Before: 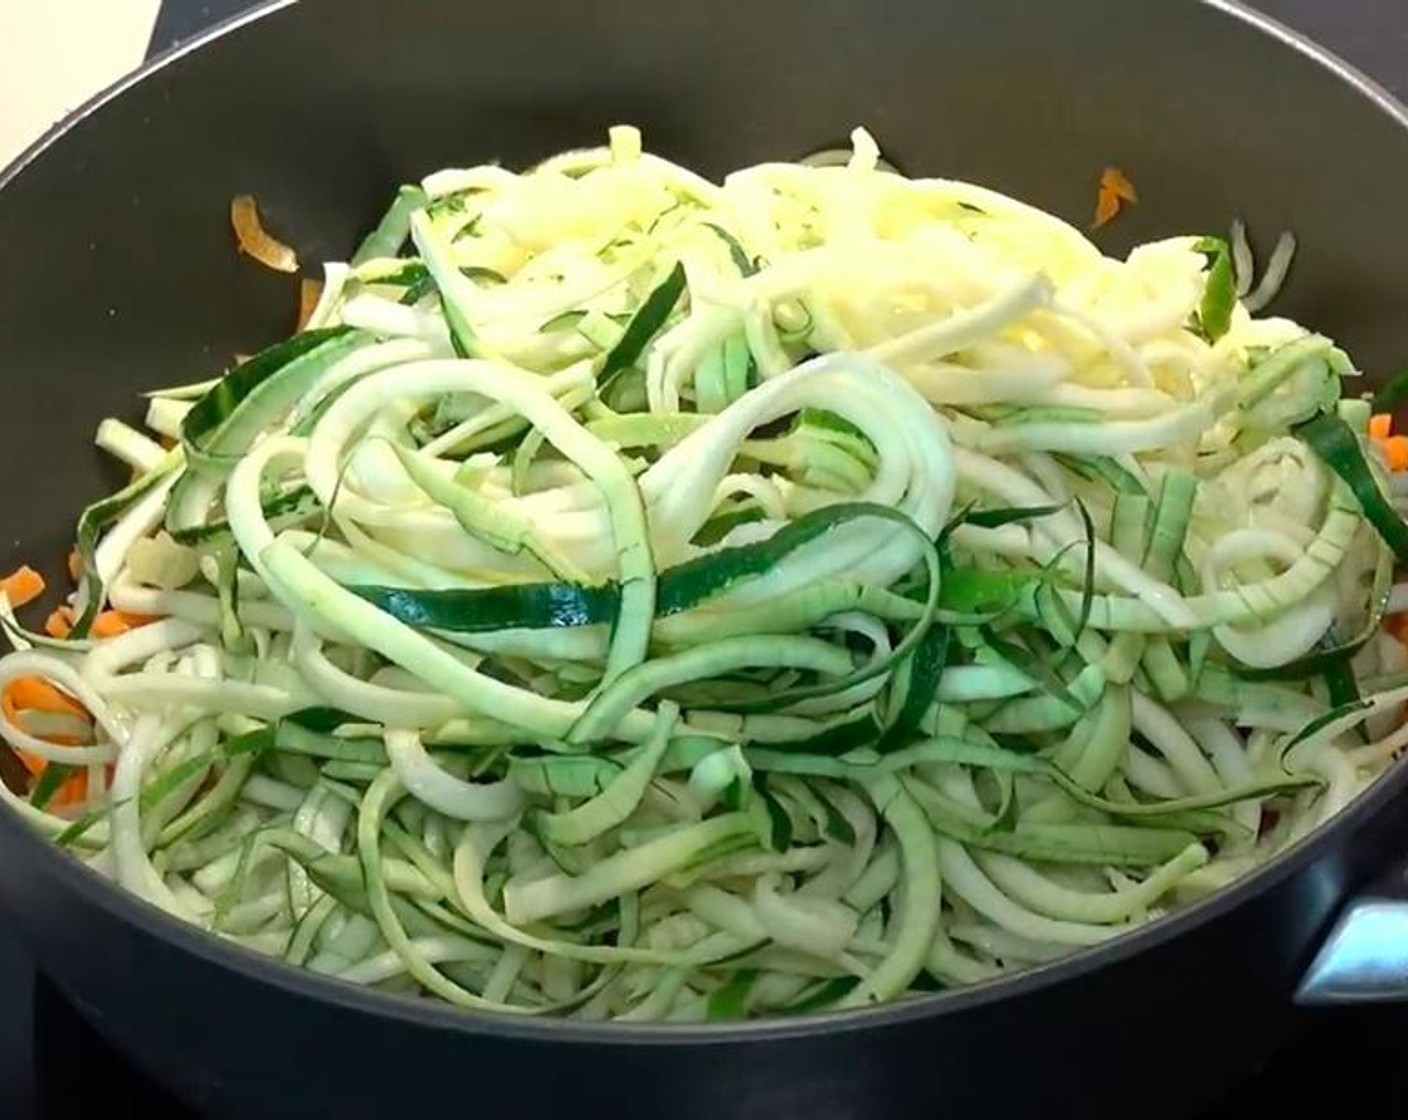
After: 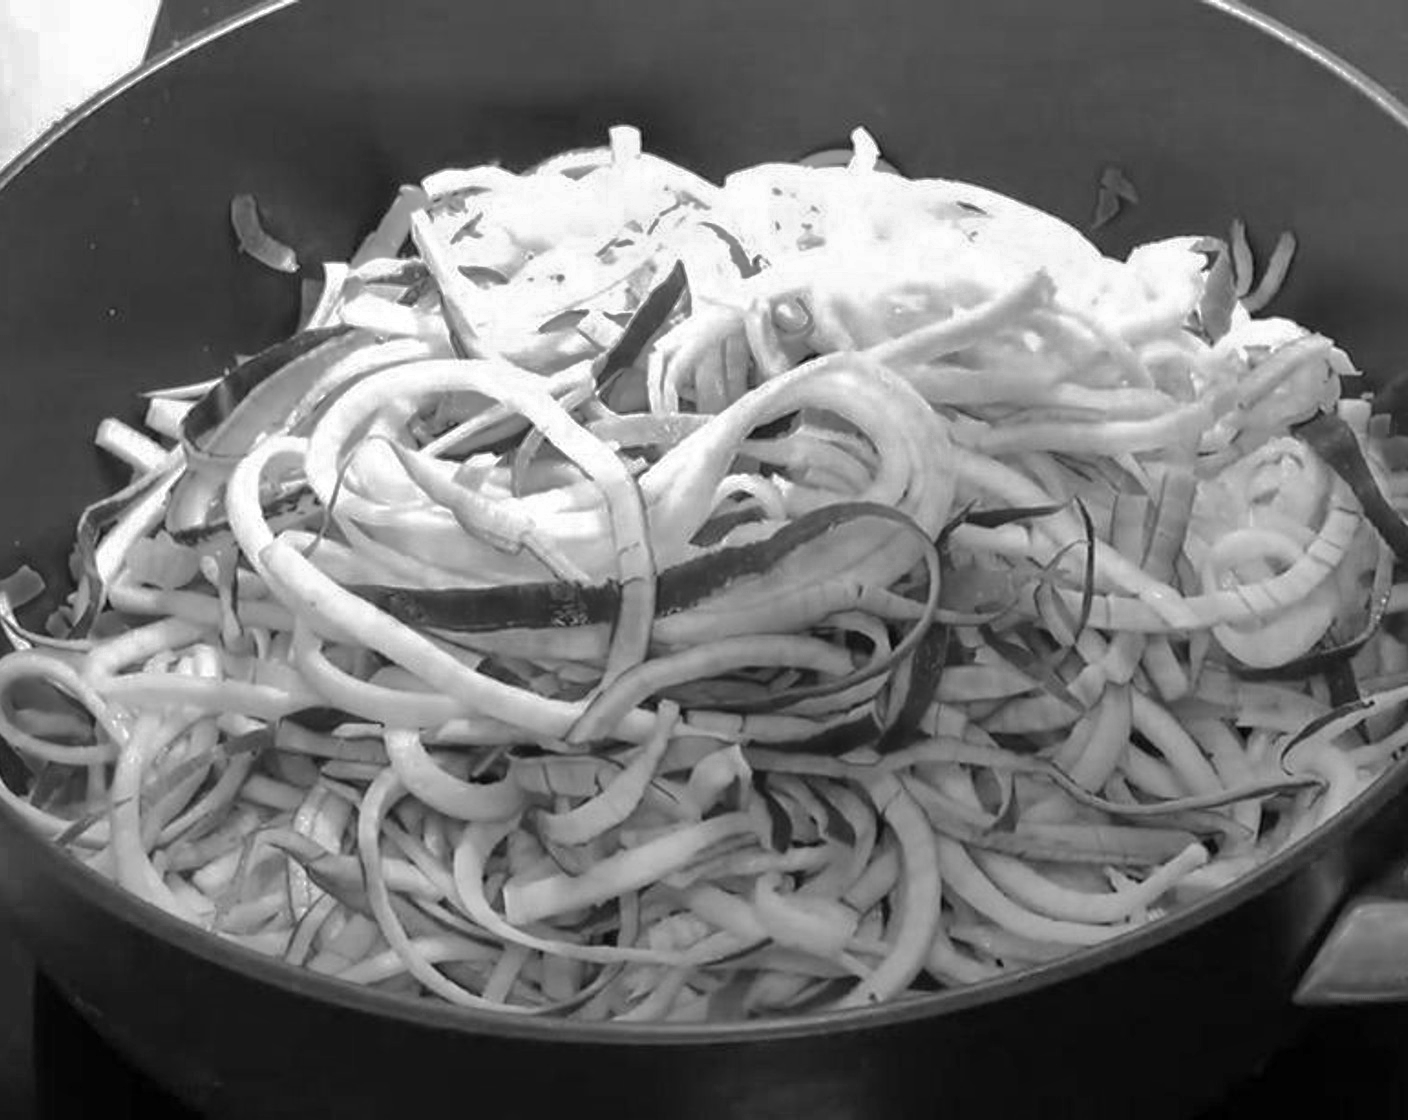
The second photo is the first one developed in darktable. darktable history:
shadows and highlights: shadows 40.24, highlights -60.06
color zones: curves: ch0 [(0.002, 0.589) (0.107, 0.484) (0.146, 0.249) (0.217, 0.352) (0.309, 0.525) (0.39, 0.404) (0.455, 0.169) (0.597, 0.055) (0.724, 0.212) (0.775, 0.691) (0.869, 0.571) (1, 0.587)]; ch1 [(0, 0) (0.143, 0) (0.286, 0) (0.429, 0) (0.571, 0) (0.714, 0) (0.857, 0)]
